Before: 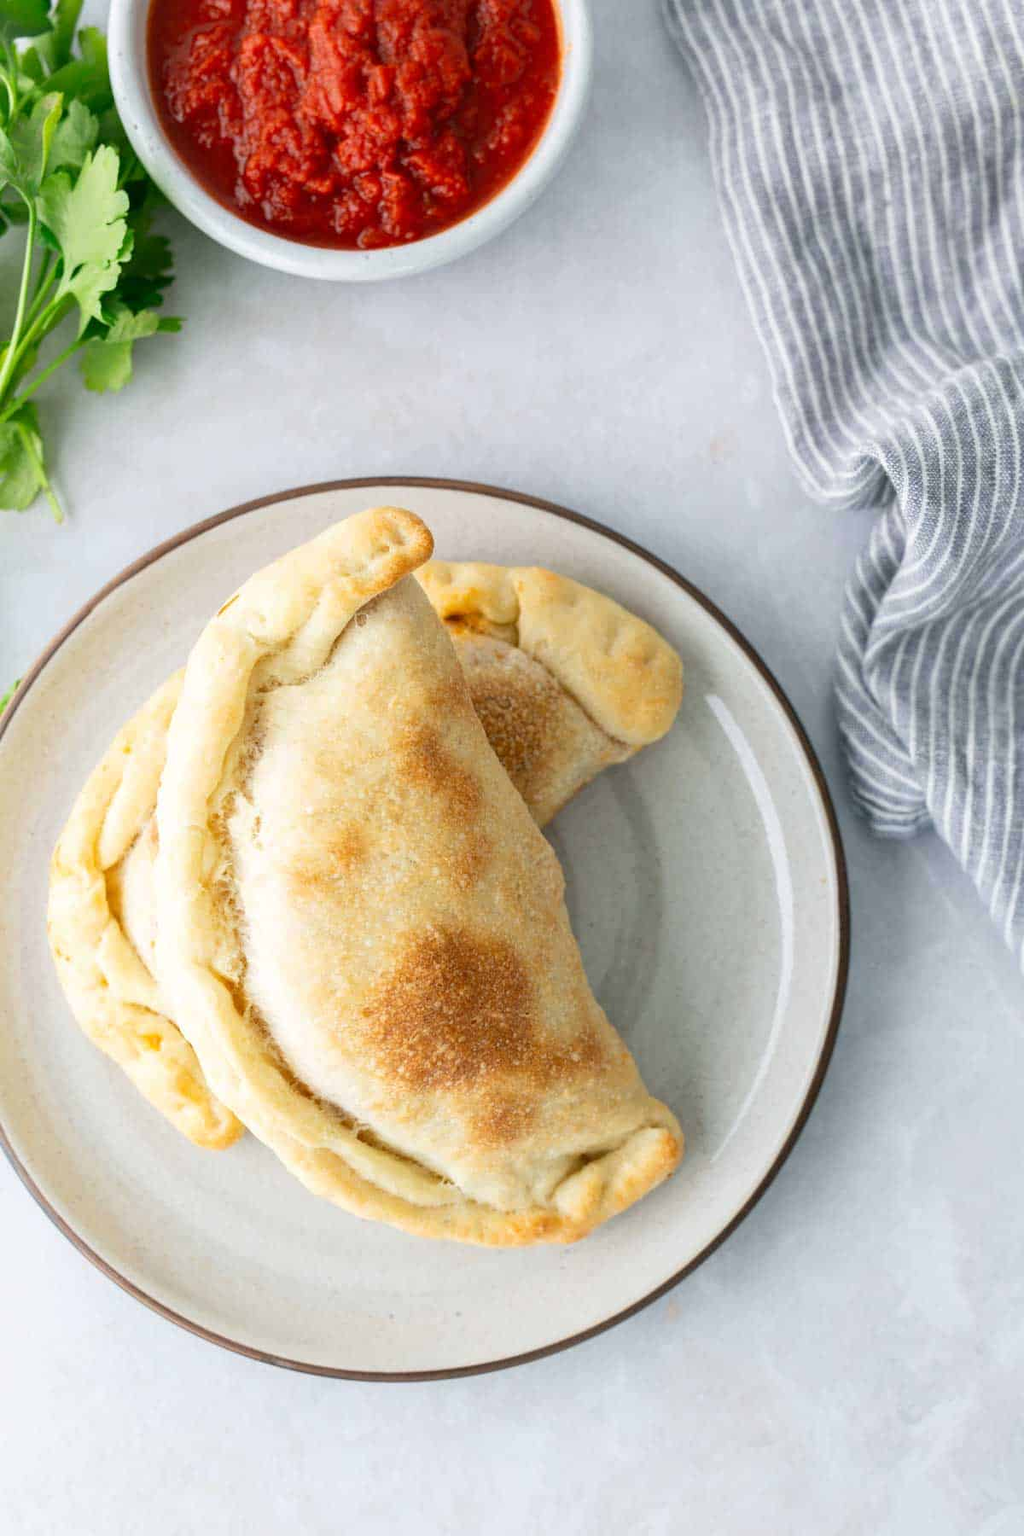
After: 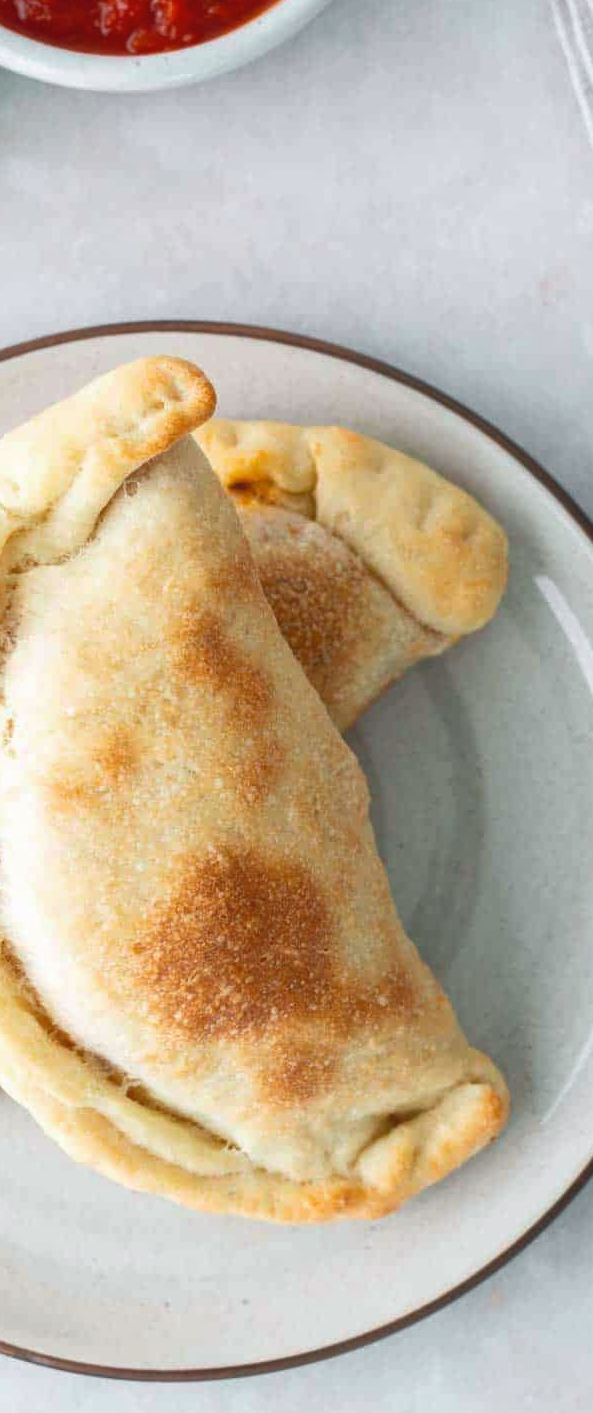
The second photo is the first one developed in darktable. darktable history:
tone curve: curves: ch0 [(0.001, 0.042) (0.128, 0.16) (0.452, 0.42) (0.603, 0.566) (0.754, 0.733) (1, 1)]; ch1 [(0, 0) (0.325, 0.327) (0.412, 0.441) (0.473, 0.466) (0.5, 0.499) (0.549, 0.558) (0.617, 0.625) (0.713, 0.7) (1, 1)]; ch2 [(0, 0) (0.386, 0.397) (0.445, 0.47) (0.505, 0.498) (0.529, 0.524) (0.574, 0.569) (0.652, 0.641) (1, 1)], color space Lab, independent channels, preserve colors none
crop and rotate: angle 0.02°, left 24.353%, top 13.219%, right 26.156%, bottom 8.224%
